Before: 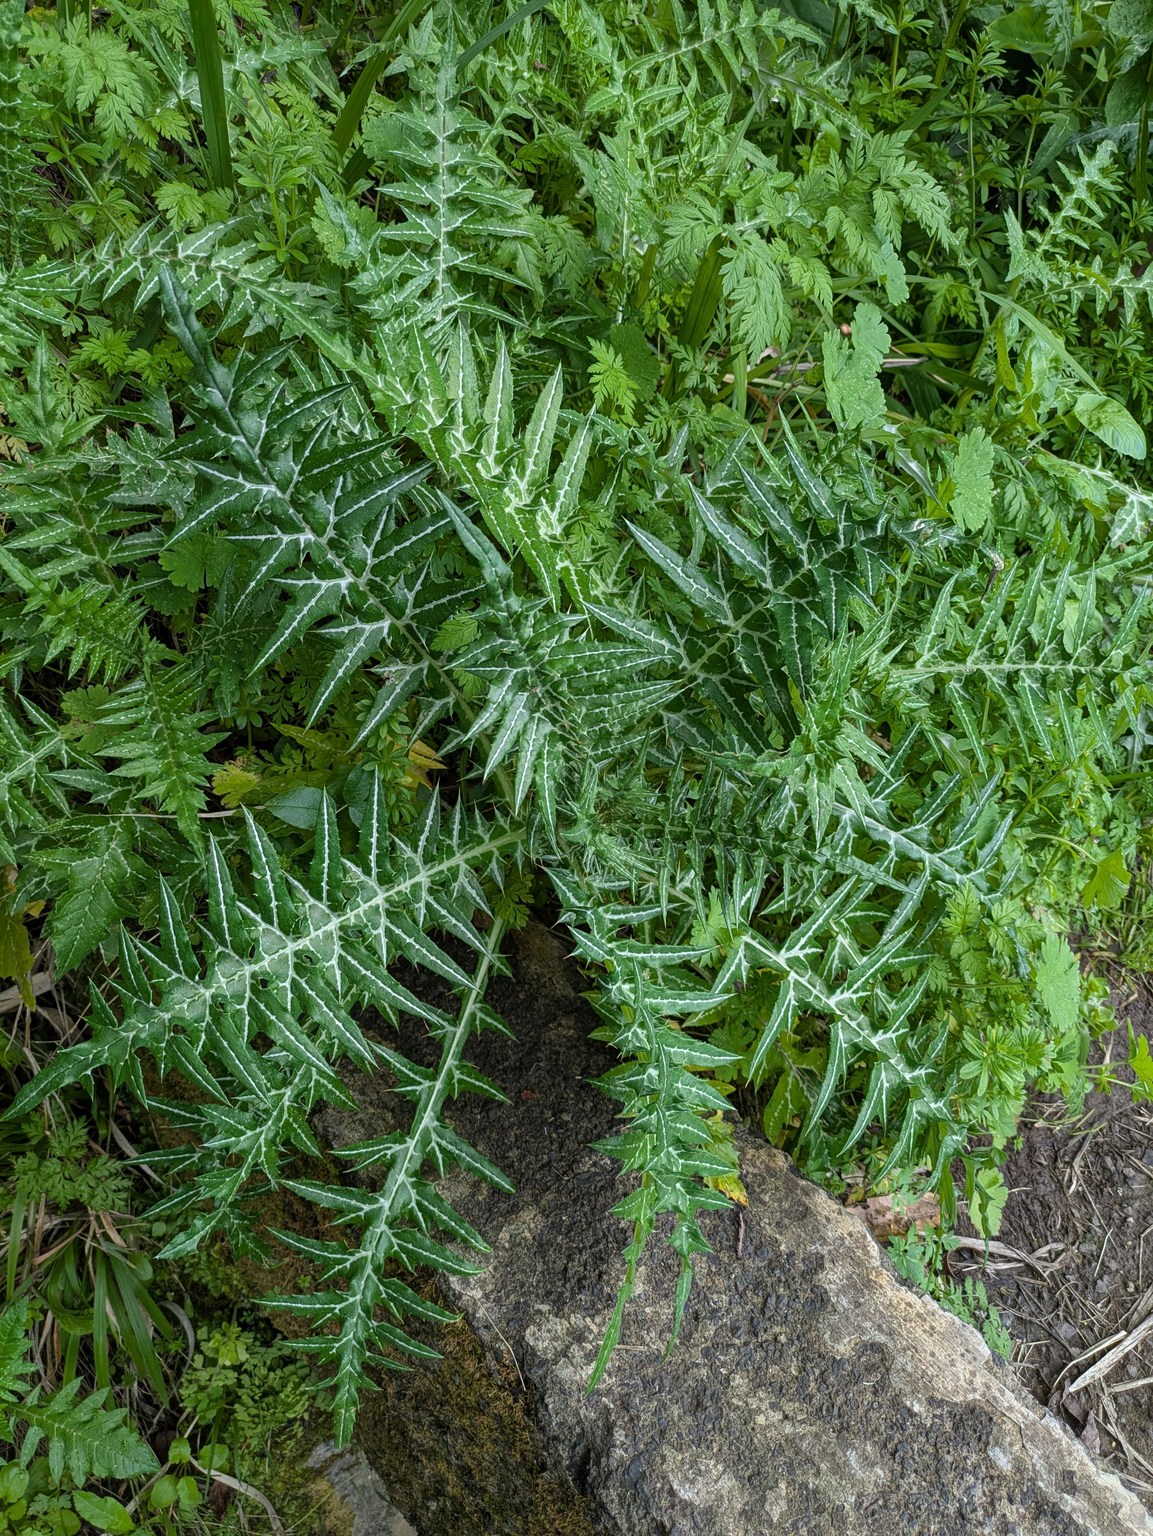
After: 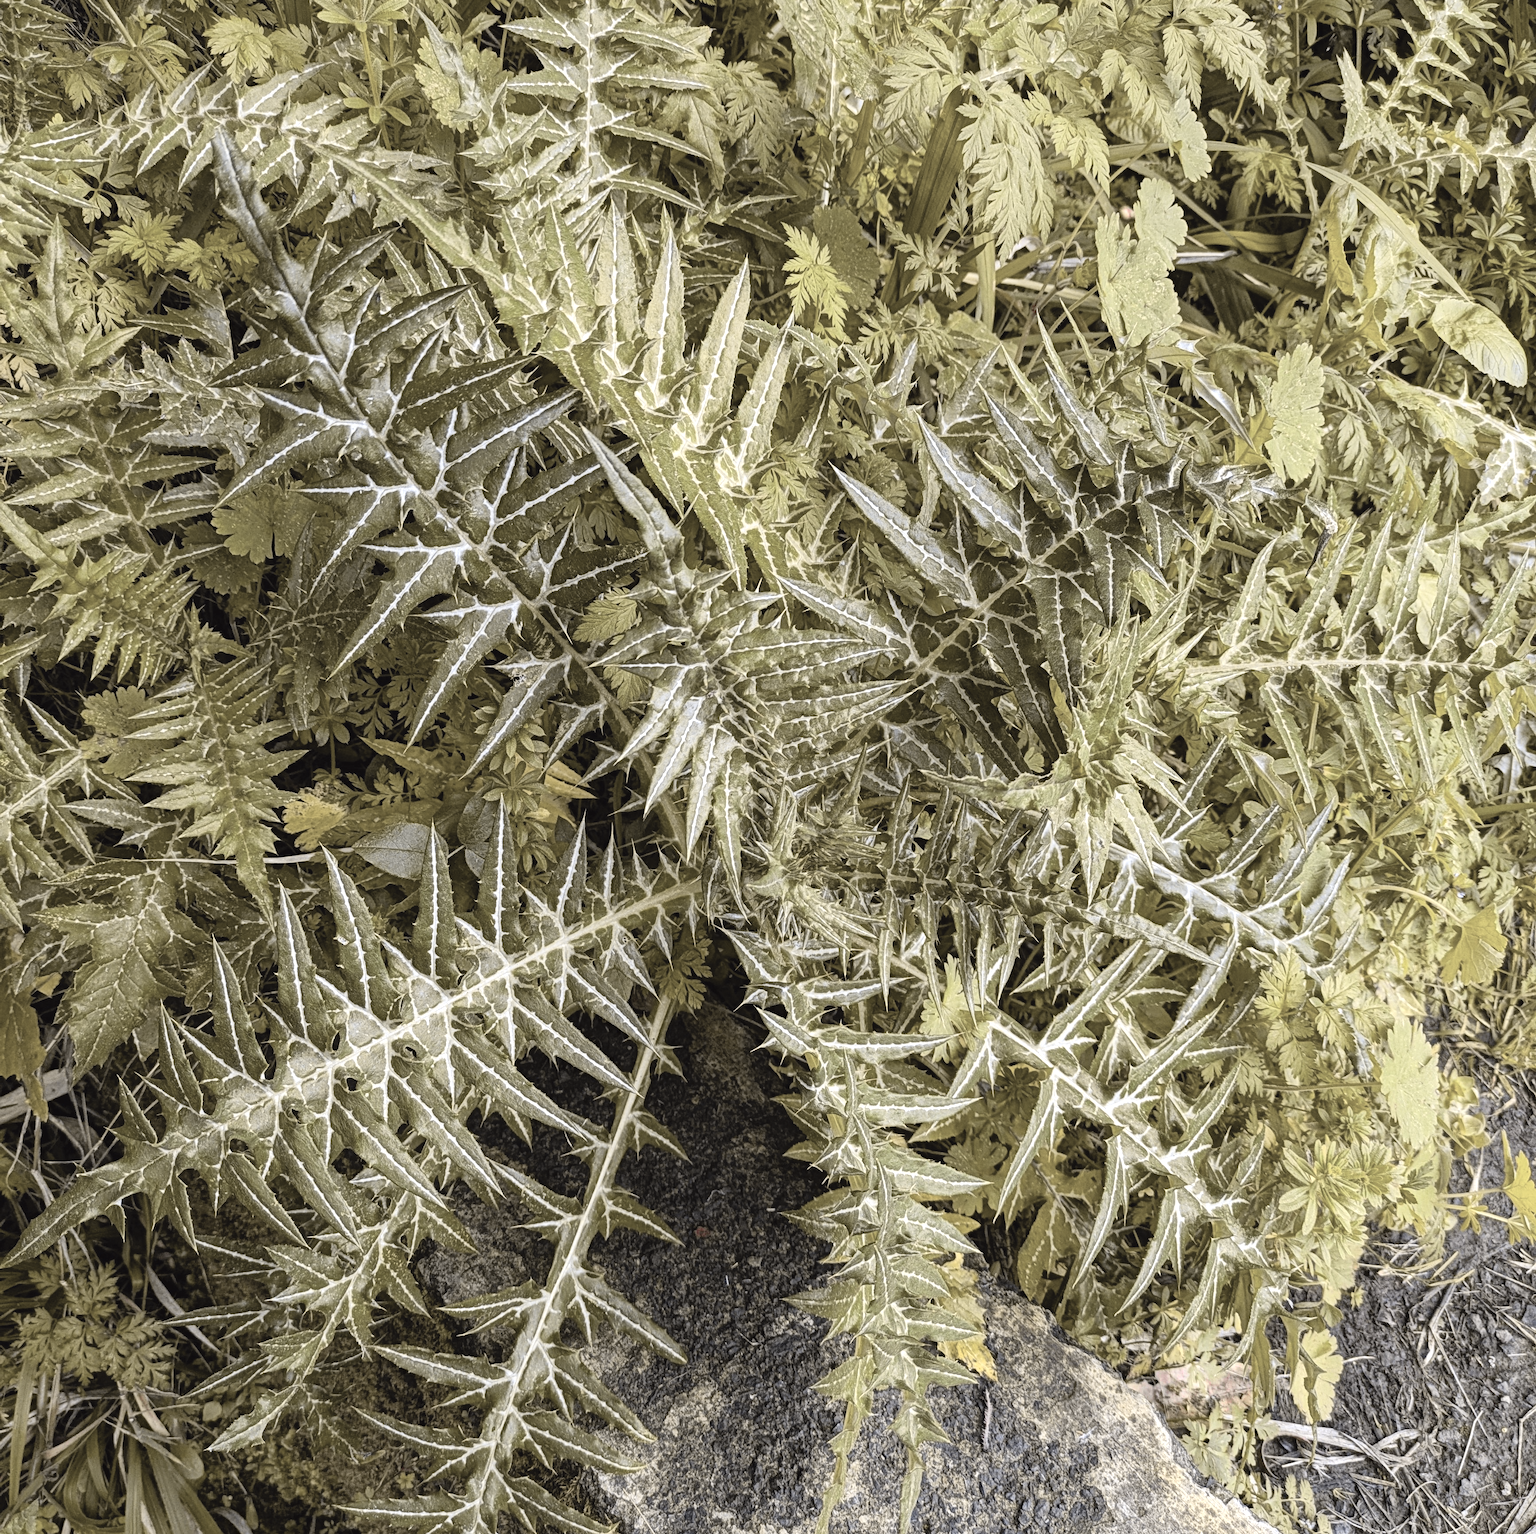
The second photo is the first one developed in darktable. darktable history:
tone curve: curves: ch0 [(0, 0.036) (0.119, 0.115) (0.466, 0.498) (0.715, 0.767) (0.817, 0.865) (1, 0.998)]; ch1 [(0, 0) (0.377, 0.424) (0.442, 0.491) (0.487, 0.502) (0.514, 0.512) (0.536, 0.577) (0.66, 0.724) (1, 1)]; ch2 [(0, 0) (0.38, 0.405) (0.463, 0.443) (0.492, 0.486) (0.526, 0.541) (0.578, 0.598) (1, 1)], color space Lab, independent channels, preserve colors none
contrast brightness saturation: brightness 0.18, saturation -0.5
haze removal: compatibility mode true, adaptive false
grain: coarseness 0.09 ISO, strength 10%
crop: top 11.038%, bottom 13.962%
tone equalizer: -8 EV -0.417 EV, -7 EV -0.389 EV, -6 EV -0.333 EV, -5 EV -0.222 EV, -3 EV 0.222 EV, -2 EV 0.333 EV, -1 EV 0.389 EV, +0 EV 0.417 EV, edges refinement/feathering 500, mask exposure compensation -1.57 EV, preserve details no
